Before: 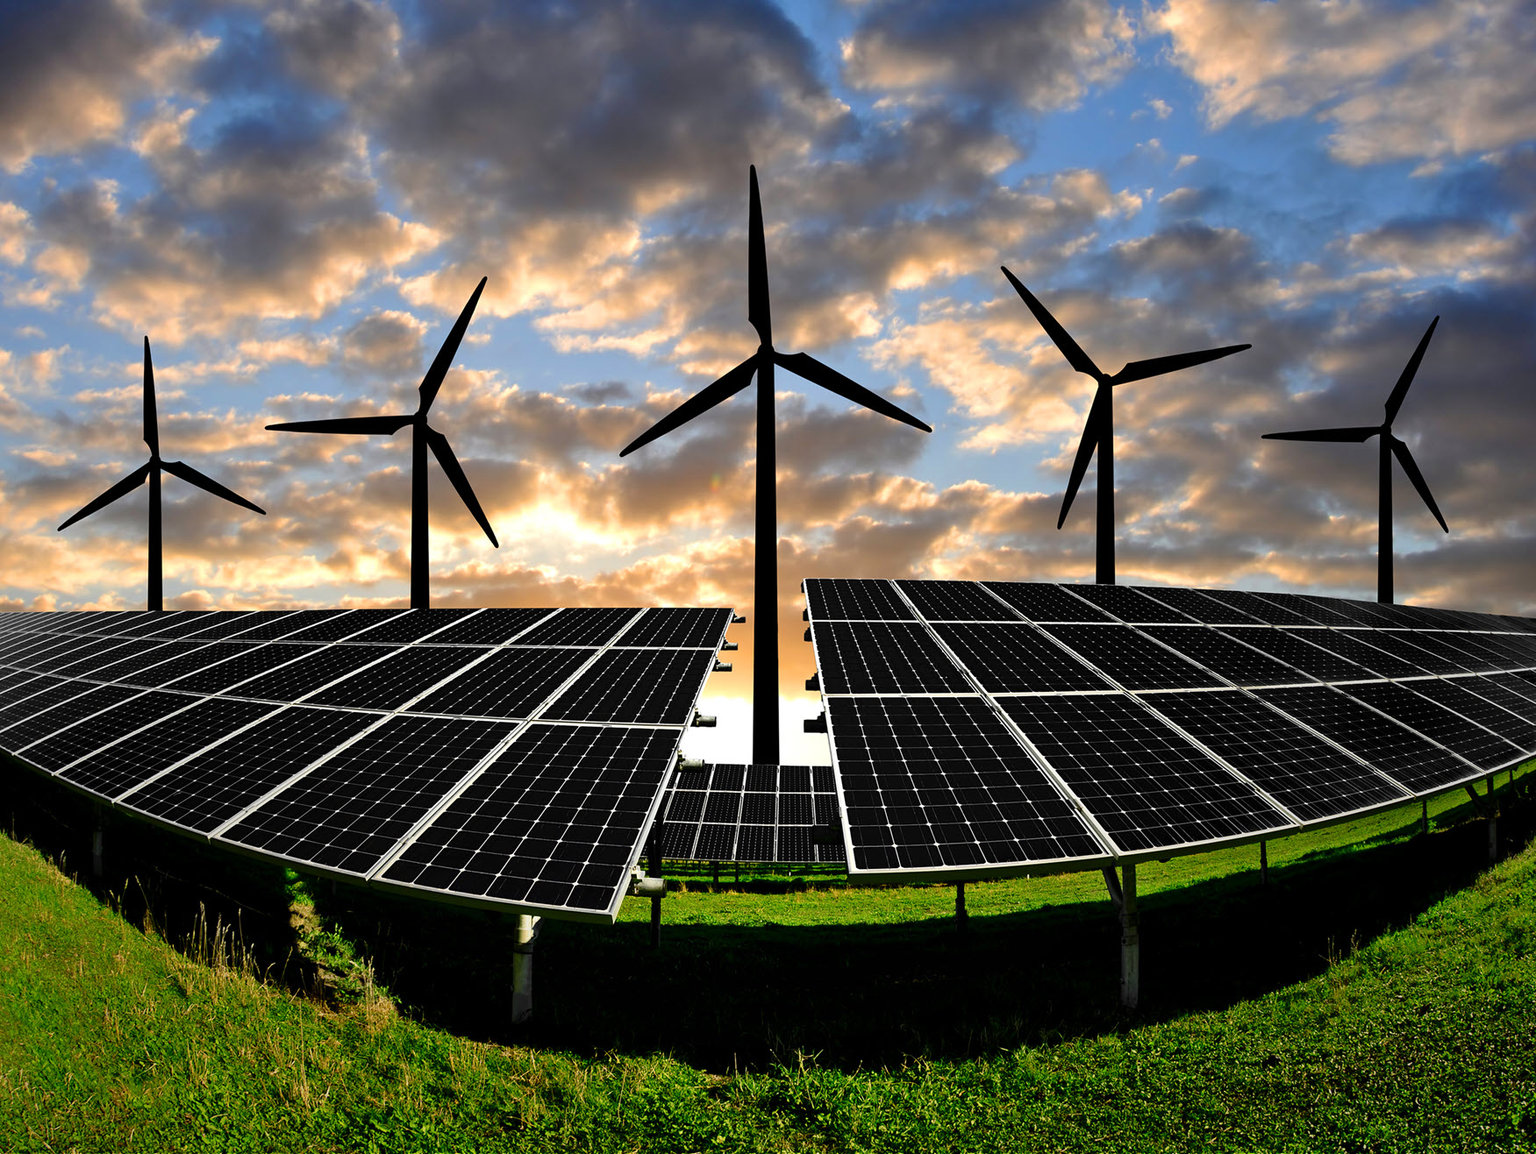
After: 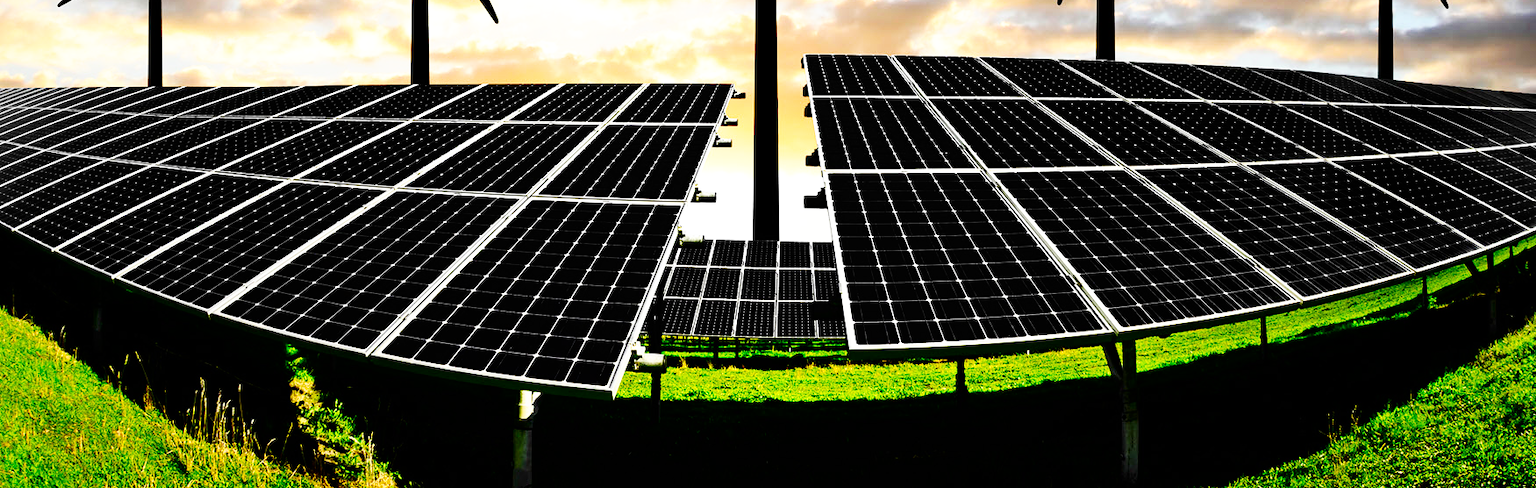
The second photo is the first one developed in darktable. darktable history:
base curve: curves: ch0 [(0, 0) (0.007, 0.004) (0.027, 0.03) (0.046, 0.07) (0.207, 0.54) (0.442, 0.872) (0.673, 0.972) (1, 1)], preserve colors none
contrast brightness saturation: contrast 0.129, brightness -0.054, saturation 0.161
crop: top 45.483%, bottom 12.117%
